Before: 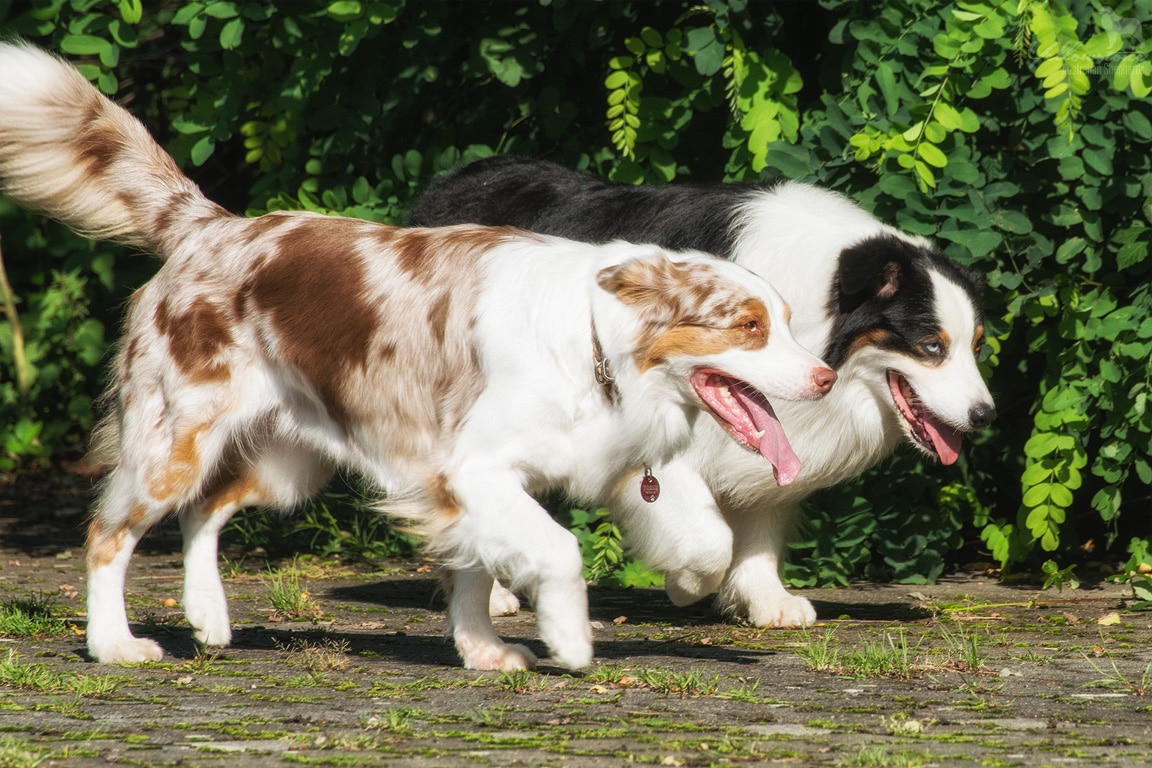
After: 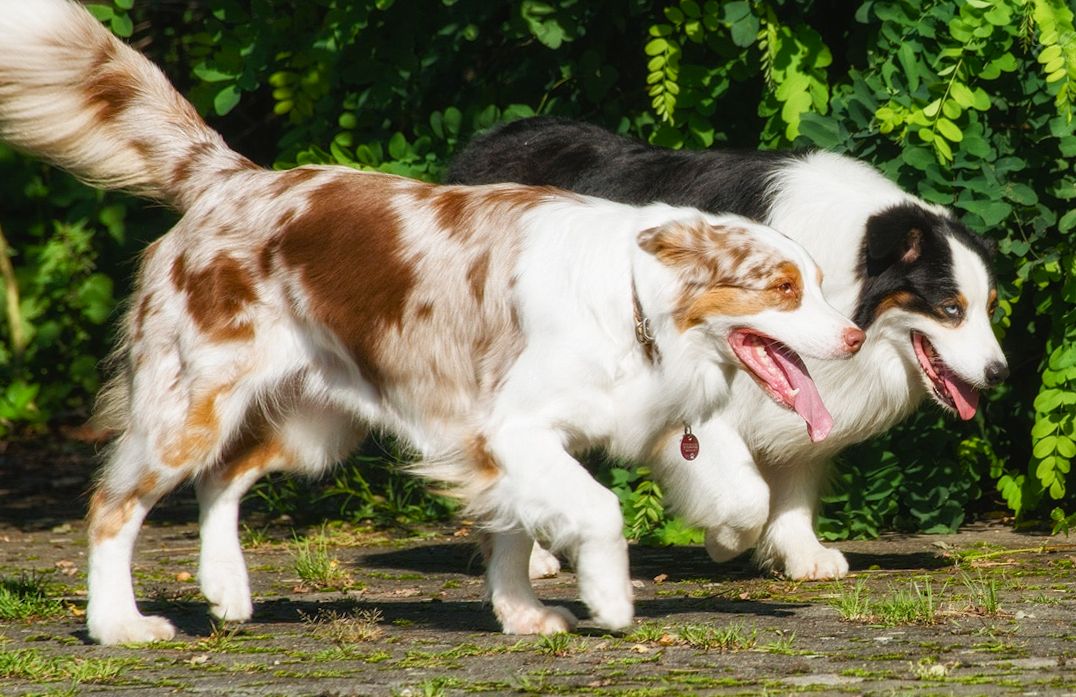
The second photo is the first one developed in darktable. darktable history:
color balance rgb: perceptual saturation grading › global saturation 20%, perceptual saturation grading › highlights -25%, perceptual saturation grading › shadows 25%
rotate and perspective: rotation -0.013°, lens shift (vertical) -0.027, lens shift (horizontal) 0.178, crop left 0.016, crop right 0.989, crop top 0.082, crop bottom 0.918
crop and rotate: right 5.167%
